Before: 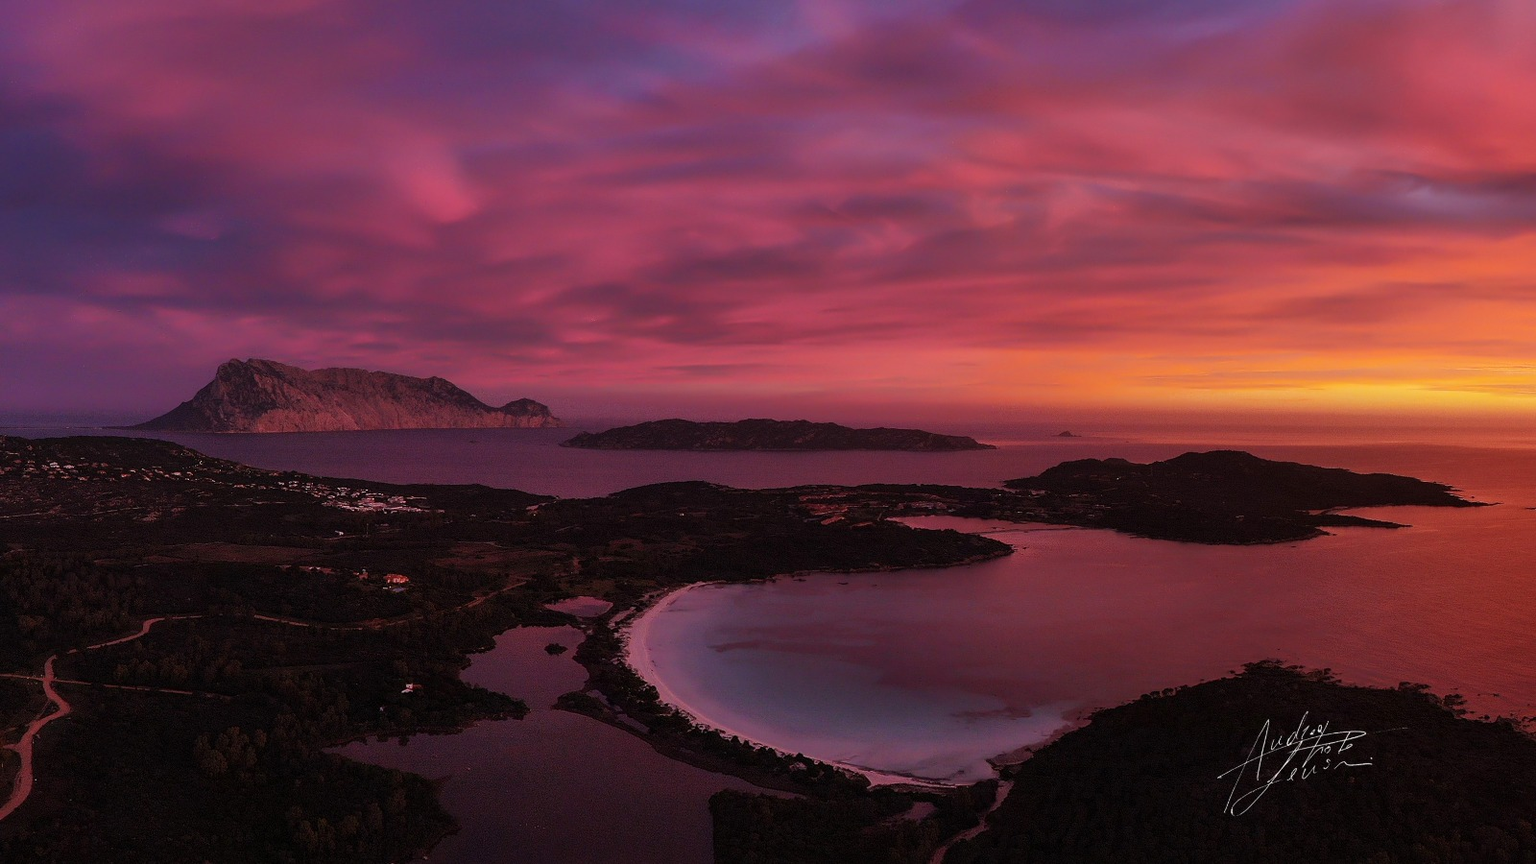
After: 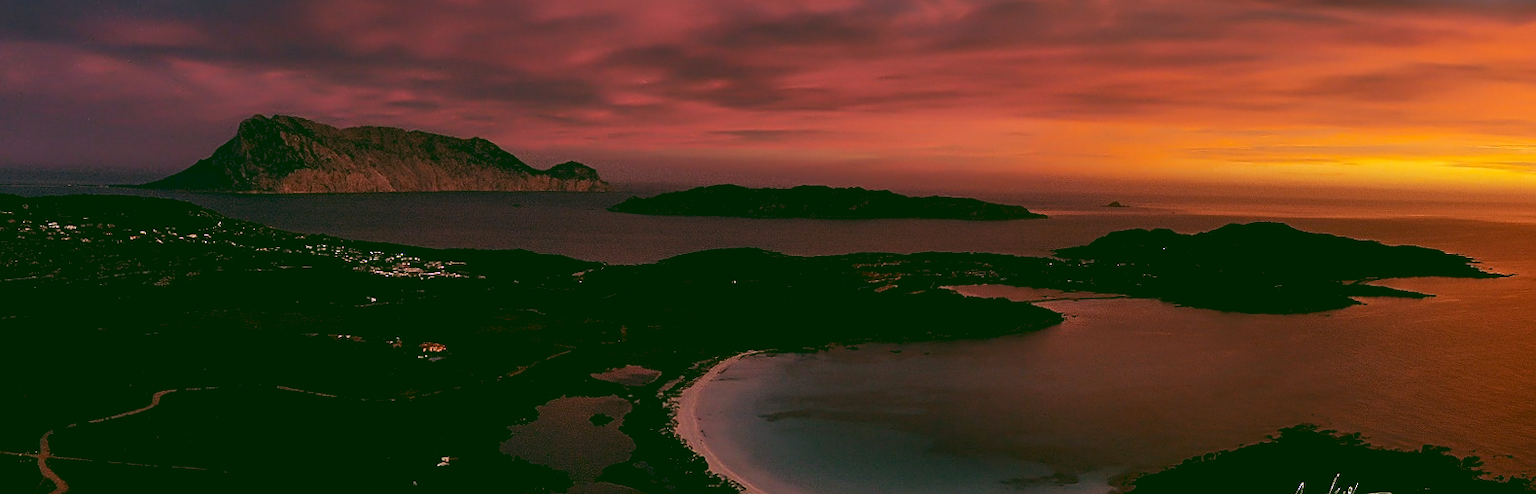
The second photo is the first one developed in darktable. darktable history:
crop and rotate: top 25.357%, bottom 13.942%
rgb curve: curves: ch0 [(0.123, 0.061) (0.995, 0.887)]; ch1 [(0.06, 0.116) (1, 0.906)]; ch2 [(0, 0) (0.824, 0.69) (1, 1)], mode RGB, independent channels, compensate middle gray true
rotate and perspective: rotation 0.679°, lens shift (horizontal) 0.136, crop left 0.009, crop right 0.991, crop top 0.078, crop bottom 0.95
exposure: black level correction 0.007, exposure 0.159 EV, compensate highlight preservation false
tone equalizer: -8 EV -0.417 EV, -7 EV -0.389 EV, -6 EV -0.333 EV, -5 EV -0.222 EV, -3 EV 0.222 EV, -2 EV 0.333 EV, -1 EV 0.389 EV, +0 EV 0.417 EV, edges refinement/feathering 500, mask exposure compensation -1.57 EV, preserve details no
color correction: highlights a* 4.02, highlights b* 4.98, shadows a* -7.55, shadows b* 4.98
sharpen: on, module defaults
